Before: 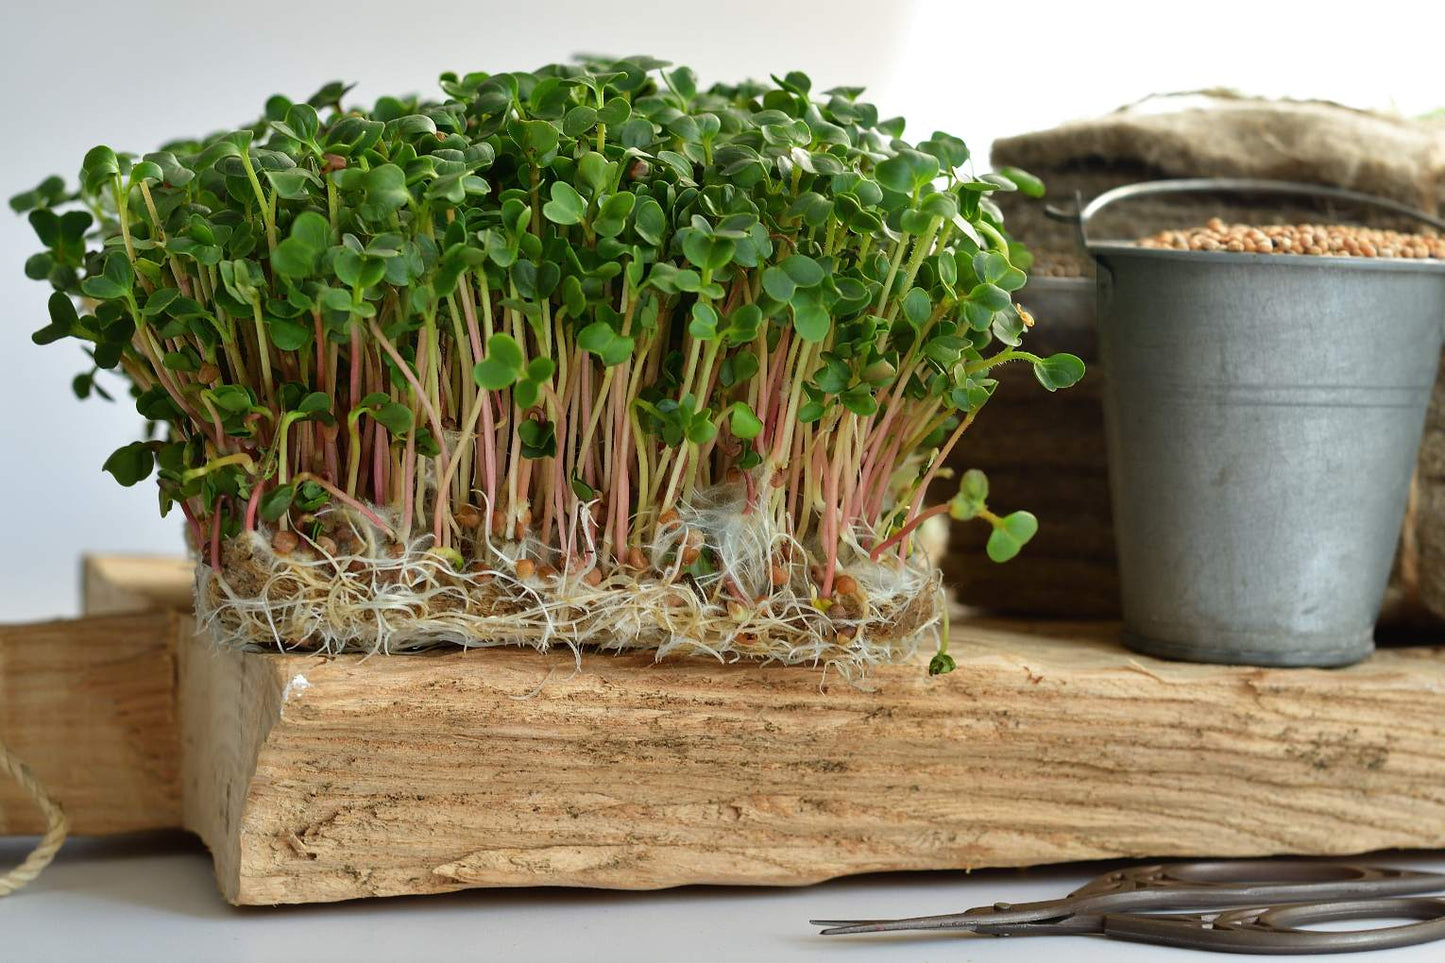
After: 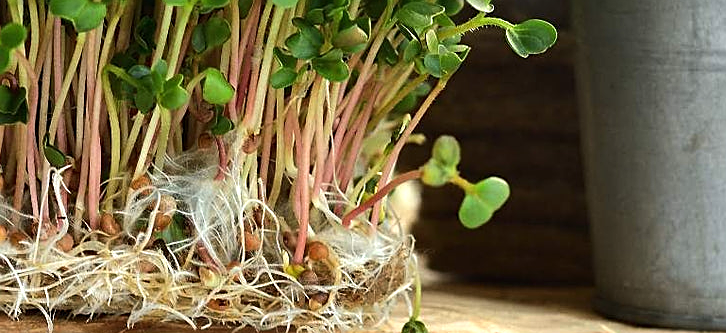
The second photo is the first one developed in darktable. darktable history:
sharpen: on, module defaults
exposure: exposure 0.207 EV, compensate highlight preservation false
tone equalizer: -8 EV -0.417 EV, -7 EV -0.389 EV, -6 EV -0.333 EV, -5 EV -0.222 EV, -3 EV 0.222 EV, -2 EV 0.333 EV, -1 EV 0.389 EV, +0 EV 0.417 EV, edges refinement/feathering 500, mask exposure compensation -1.57 EV, preserve details no
crop: left 36.607%, top 34.735%, right 13.146%, bottom 30.611%
